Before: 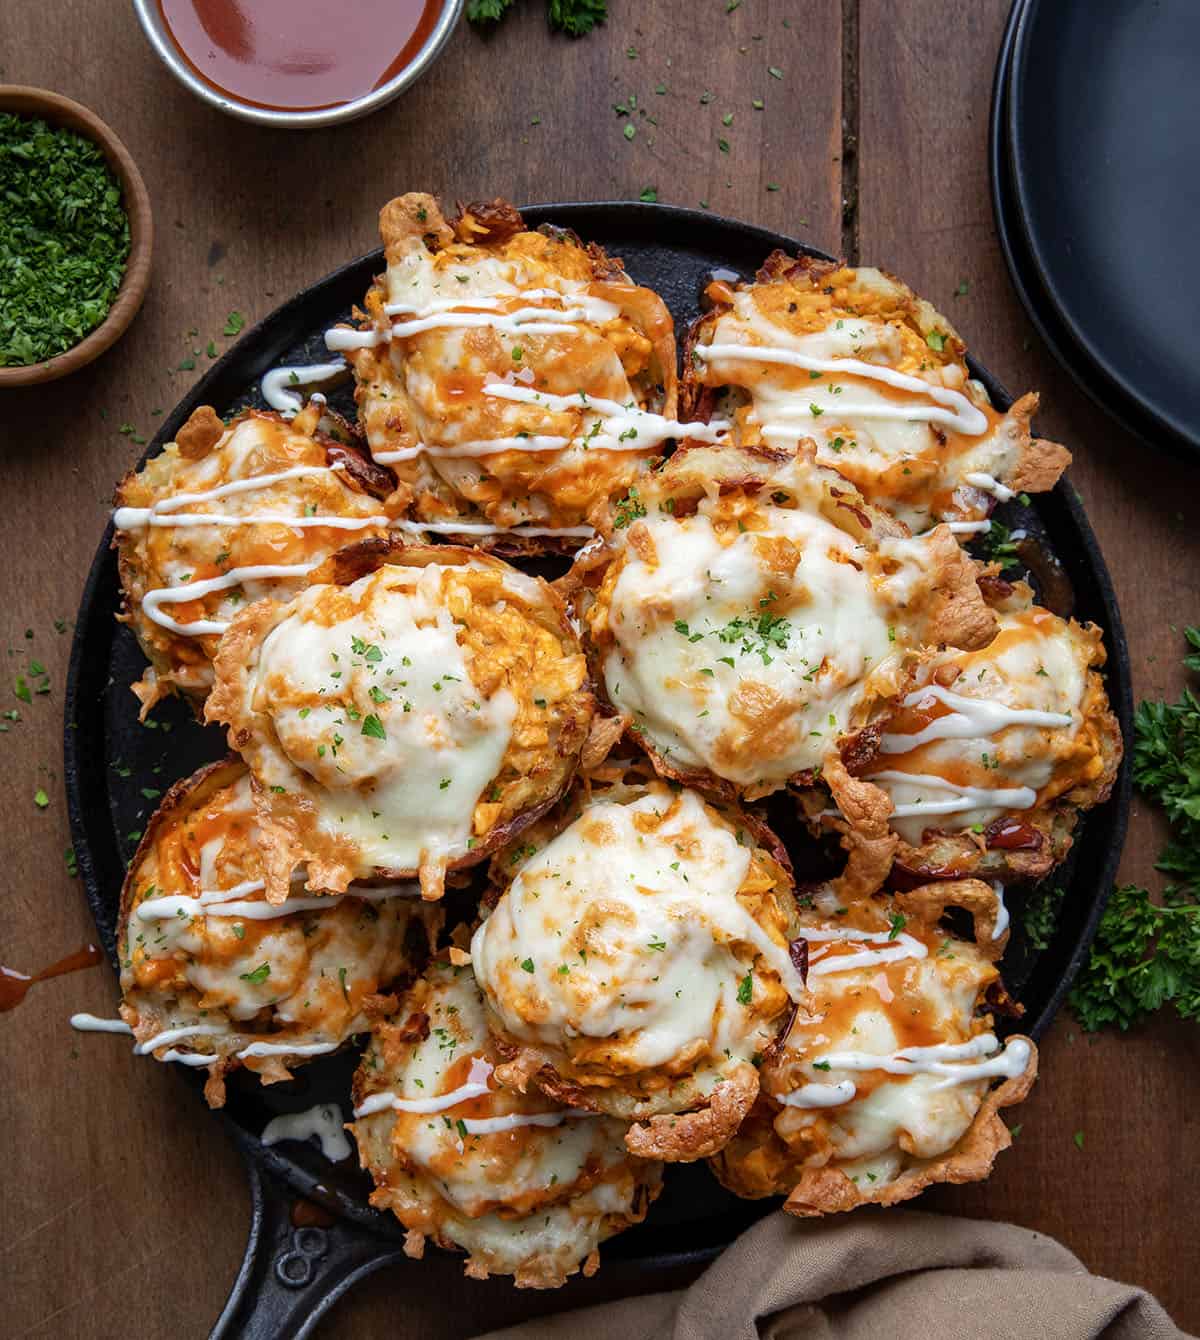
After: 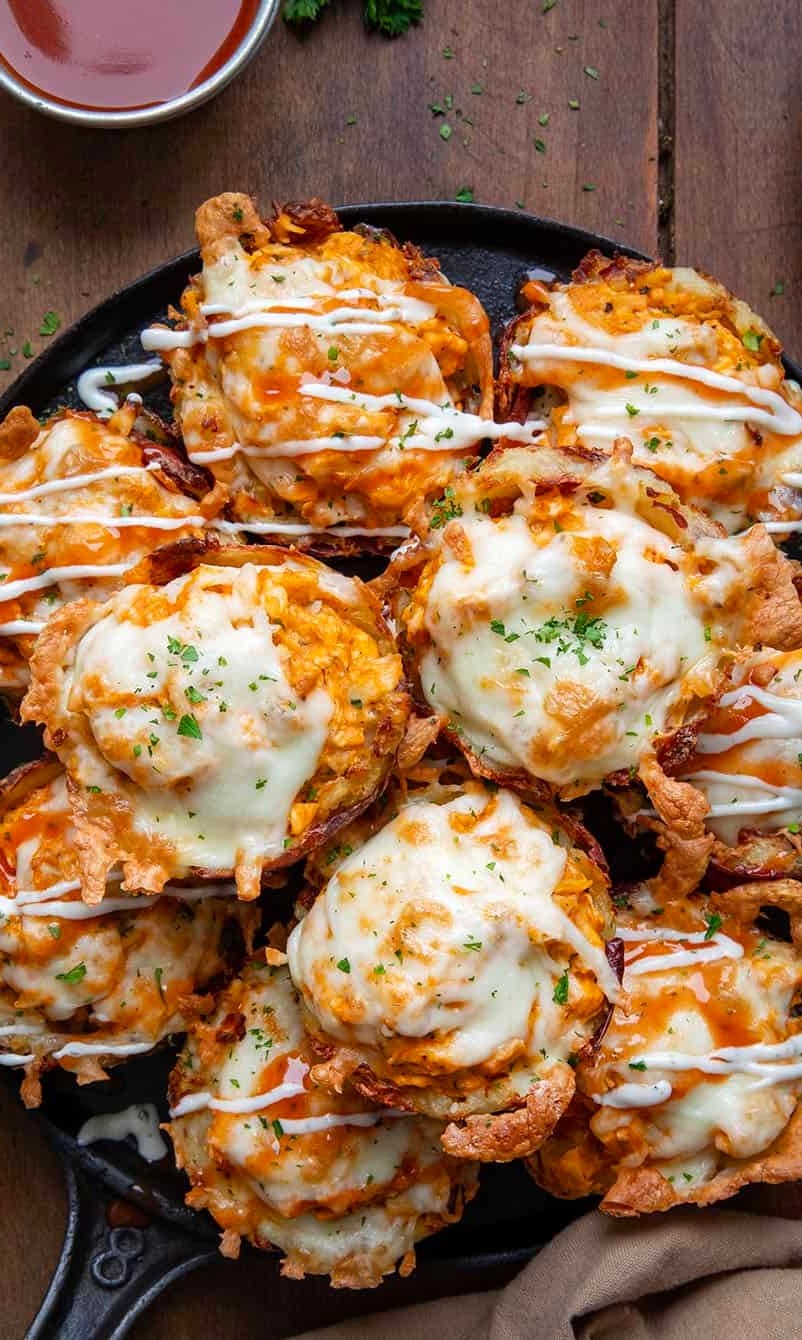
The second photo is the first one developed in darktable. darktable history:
crop: left 15.369%, right 17.783%
